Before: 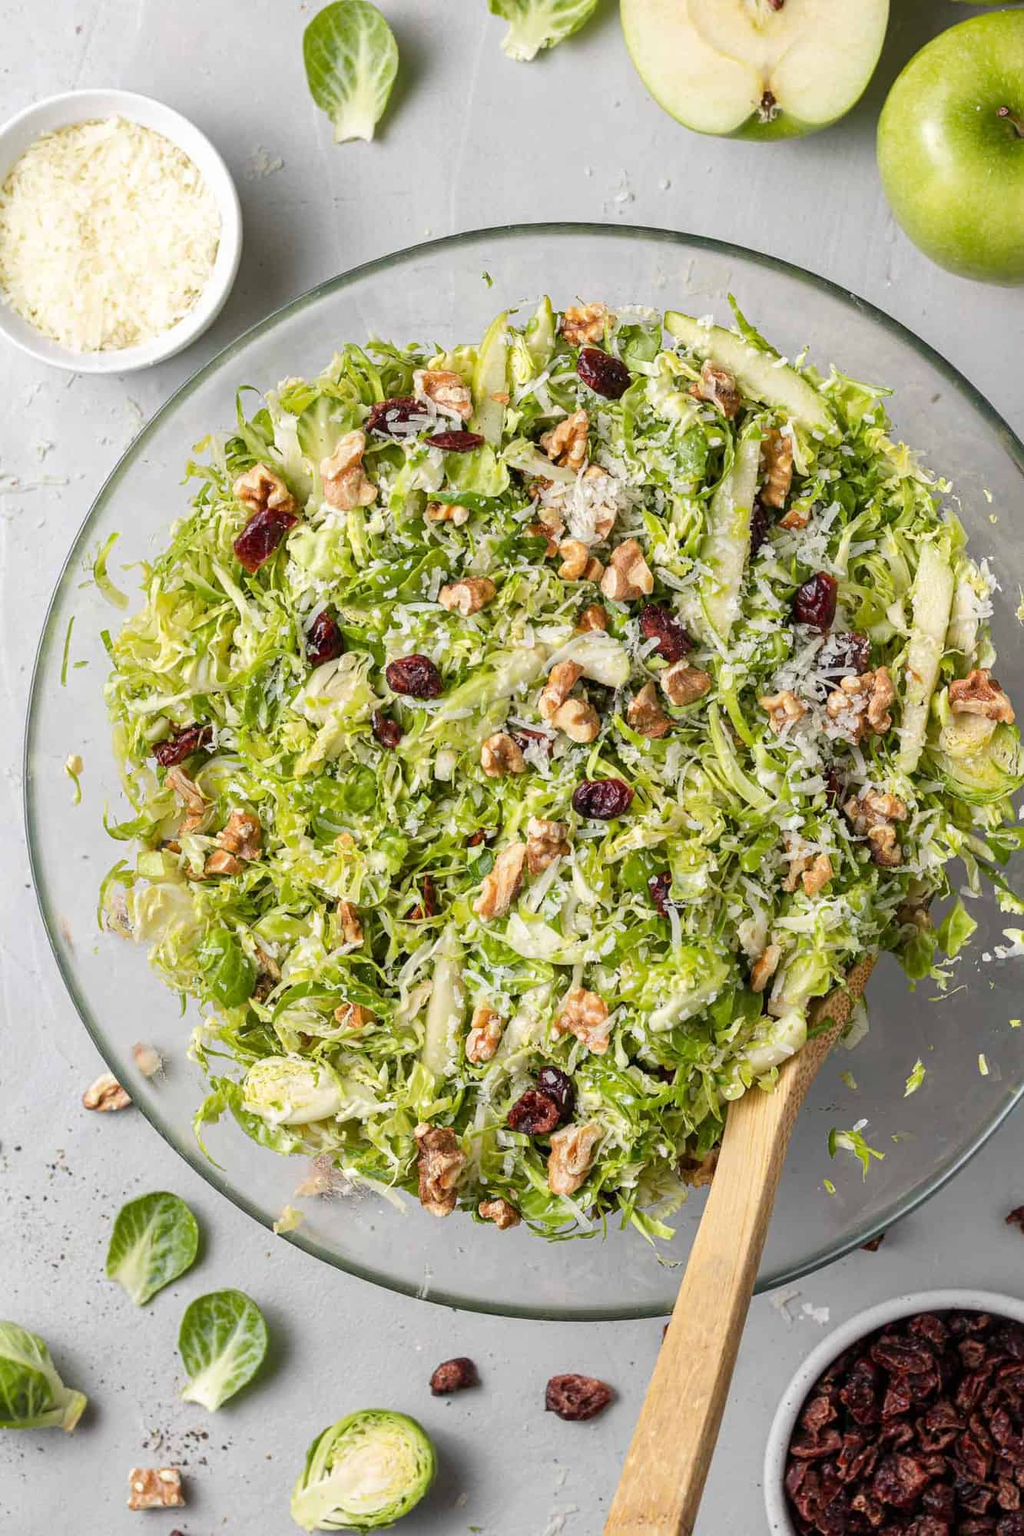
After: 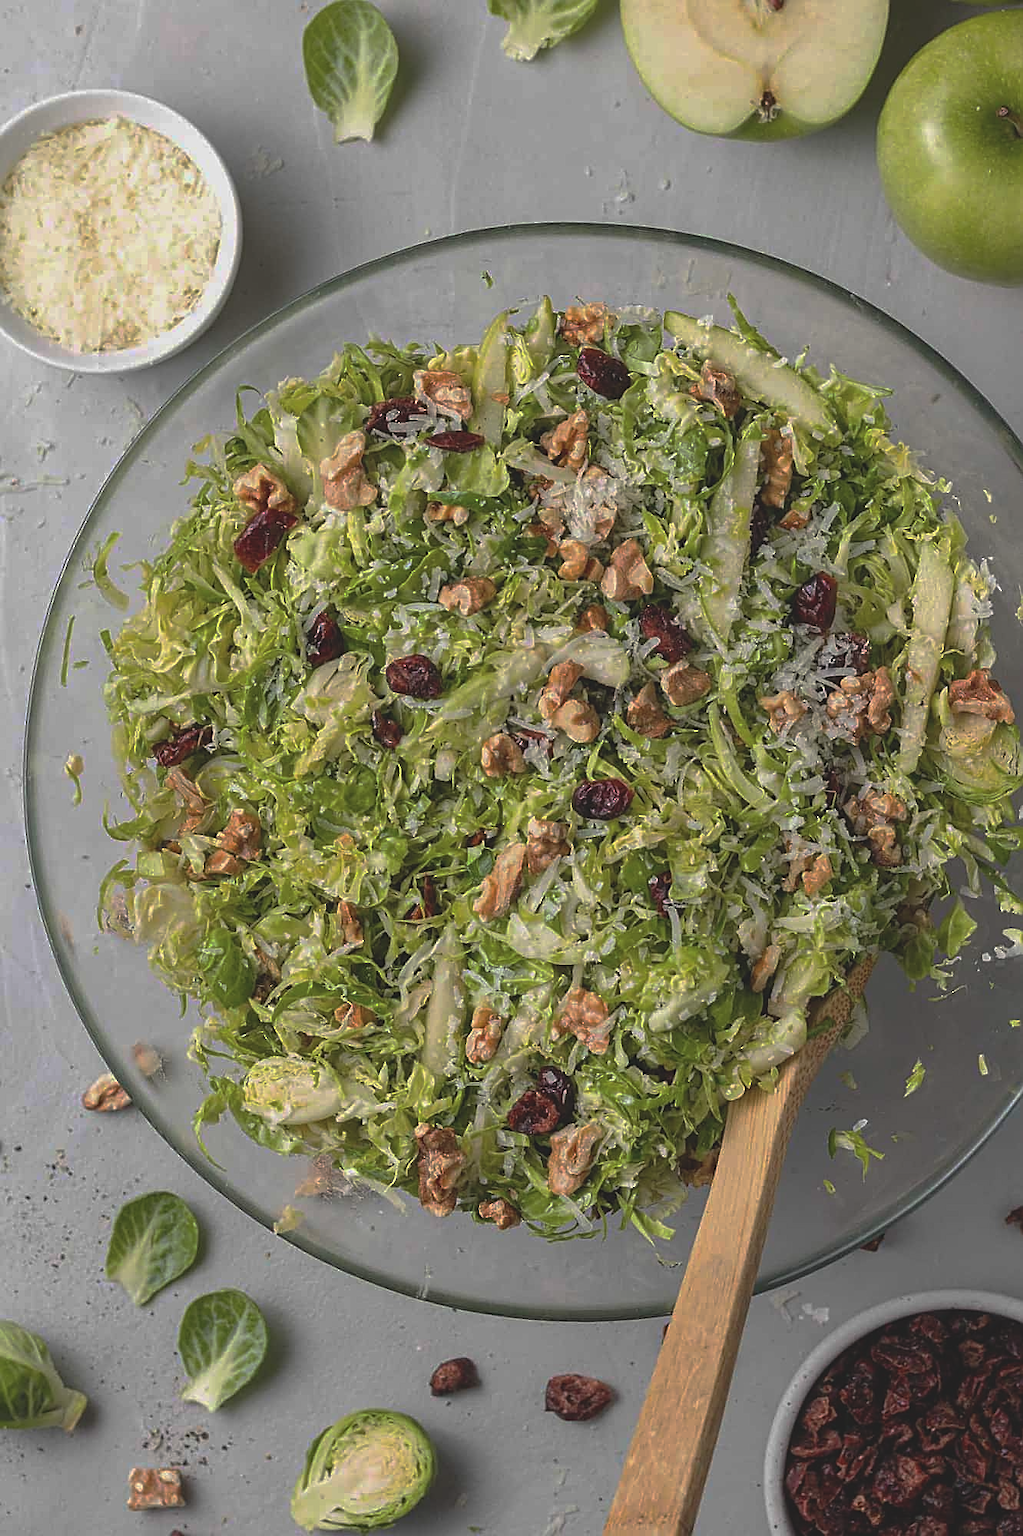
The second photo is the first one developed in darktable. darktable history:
color zones: curves: ch1 [(0.25, 0.5) (0.747, 0.71)]
sharpen: amount 0.553
base curve: curves: ch0 [(0, 0) (0.826, 0.587) (1, 1)], preserve colors none
exposure: black level correction -0.024, exposure -0.118 EV, compensate highlight preservation false
